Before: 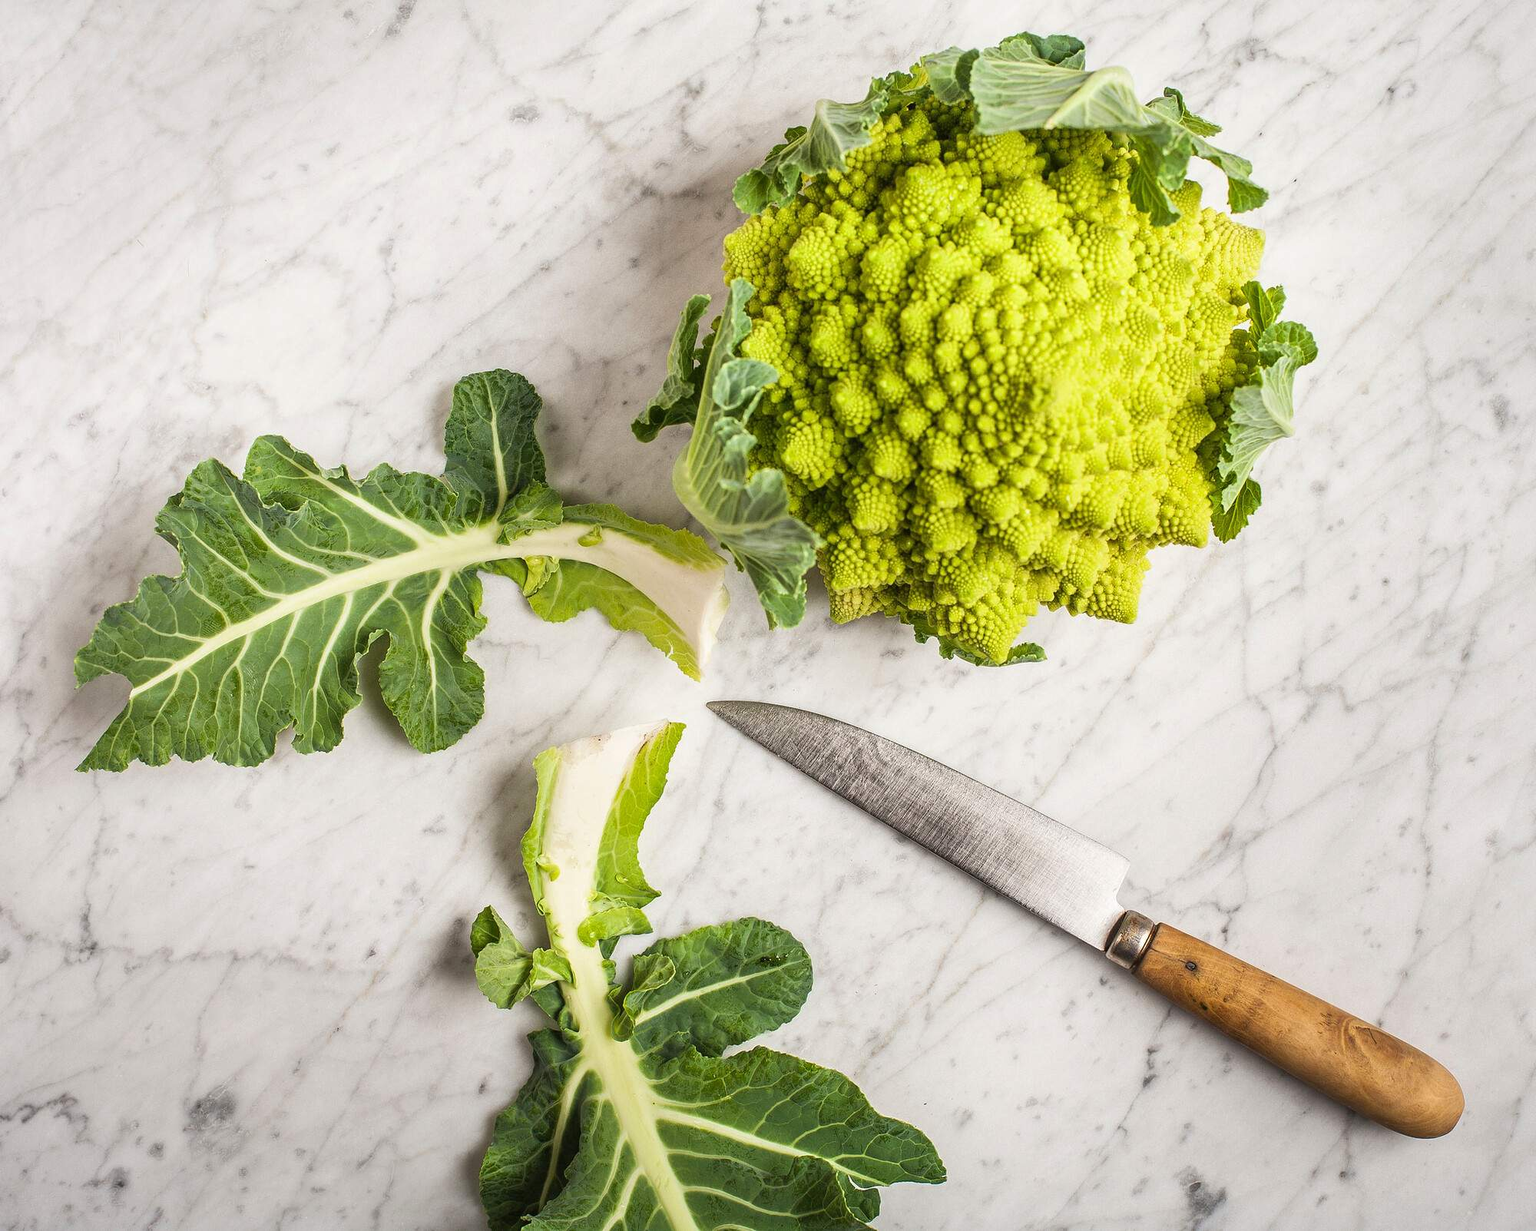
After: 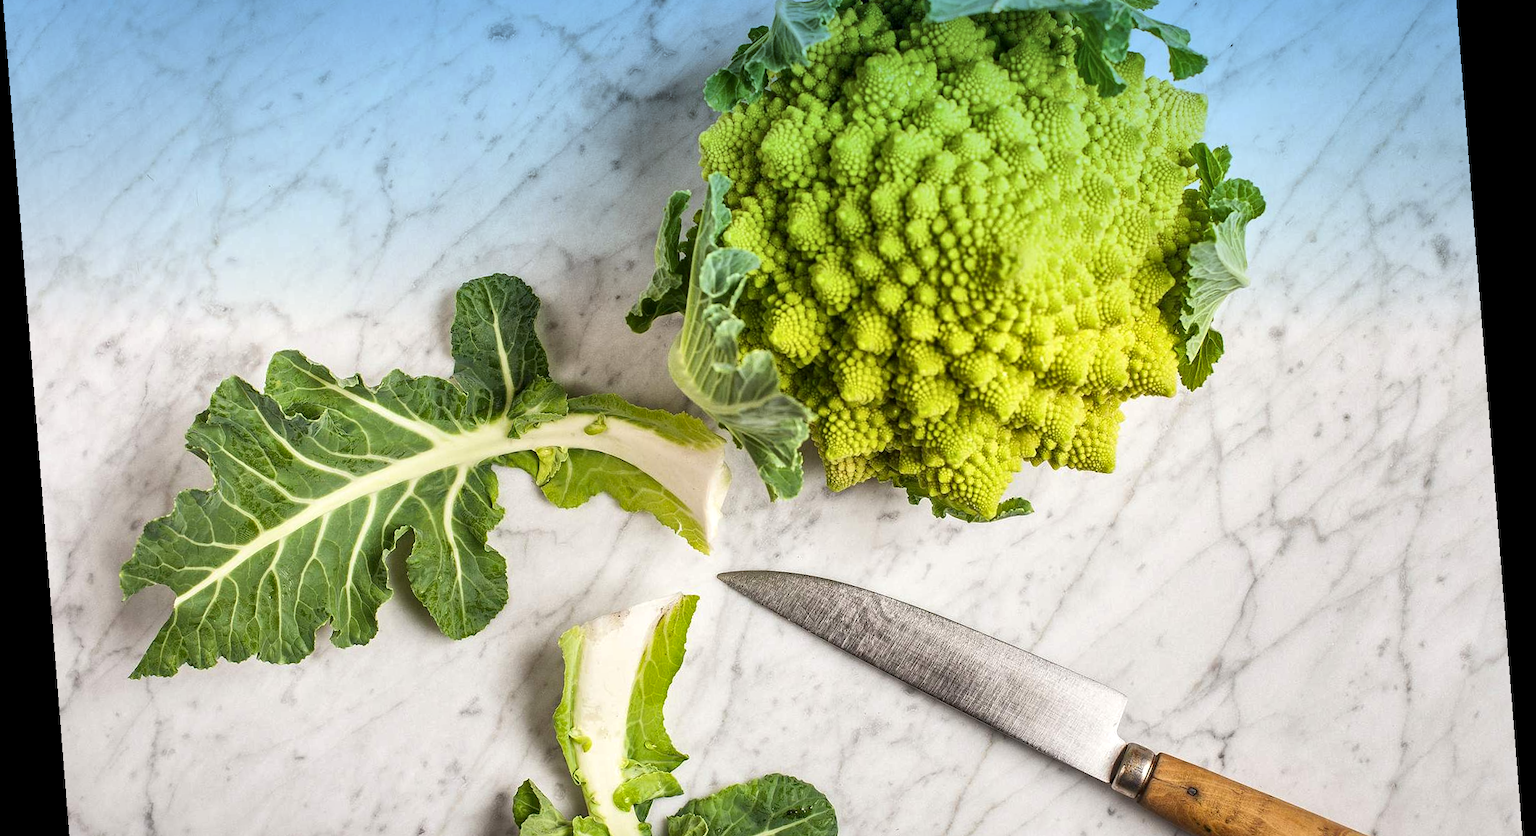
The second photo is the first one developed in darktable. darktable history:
local contrast: mode bilateral grid, contrast 20, coarseness 50, detail 141%, midtone range 0.2
rotate and perspective: rotation -4.2°, shear 0.006, automatic cropping off
crop: top 11.166%, bottom 22.168%
graduated density: density 2.02 EV, hardness 44%, rotation 0.374°, offset 8.21, hue 208.8°, saturation 97%
